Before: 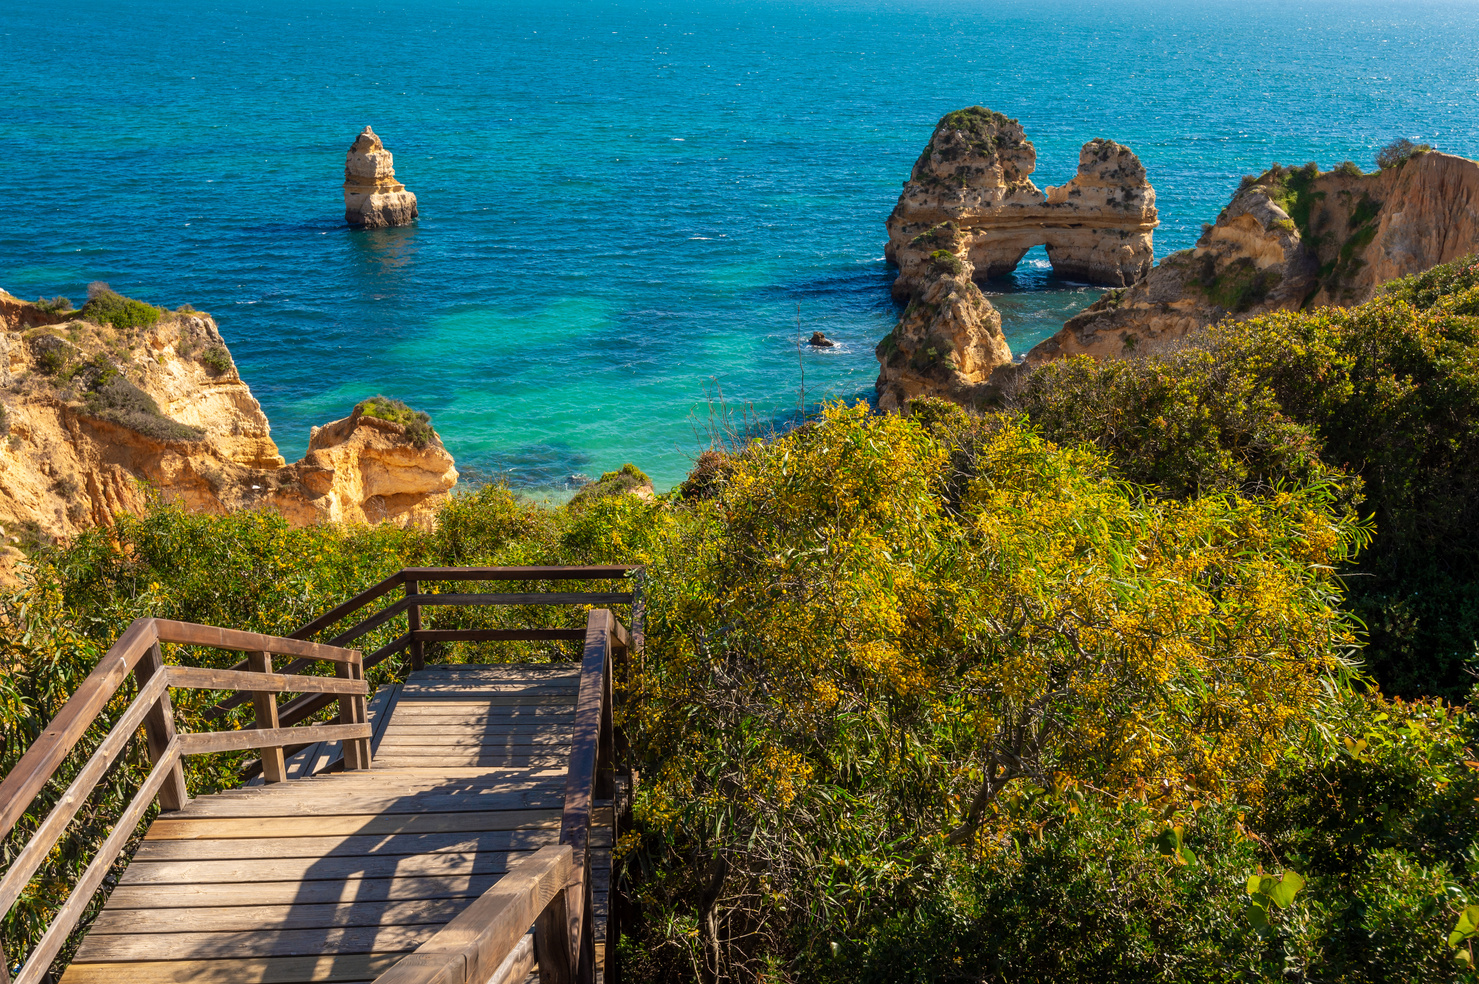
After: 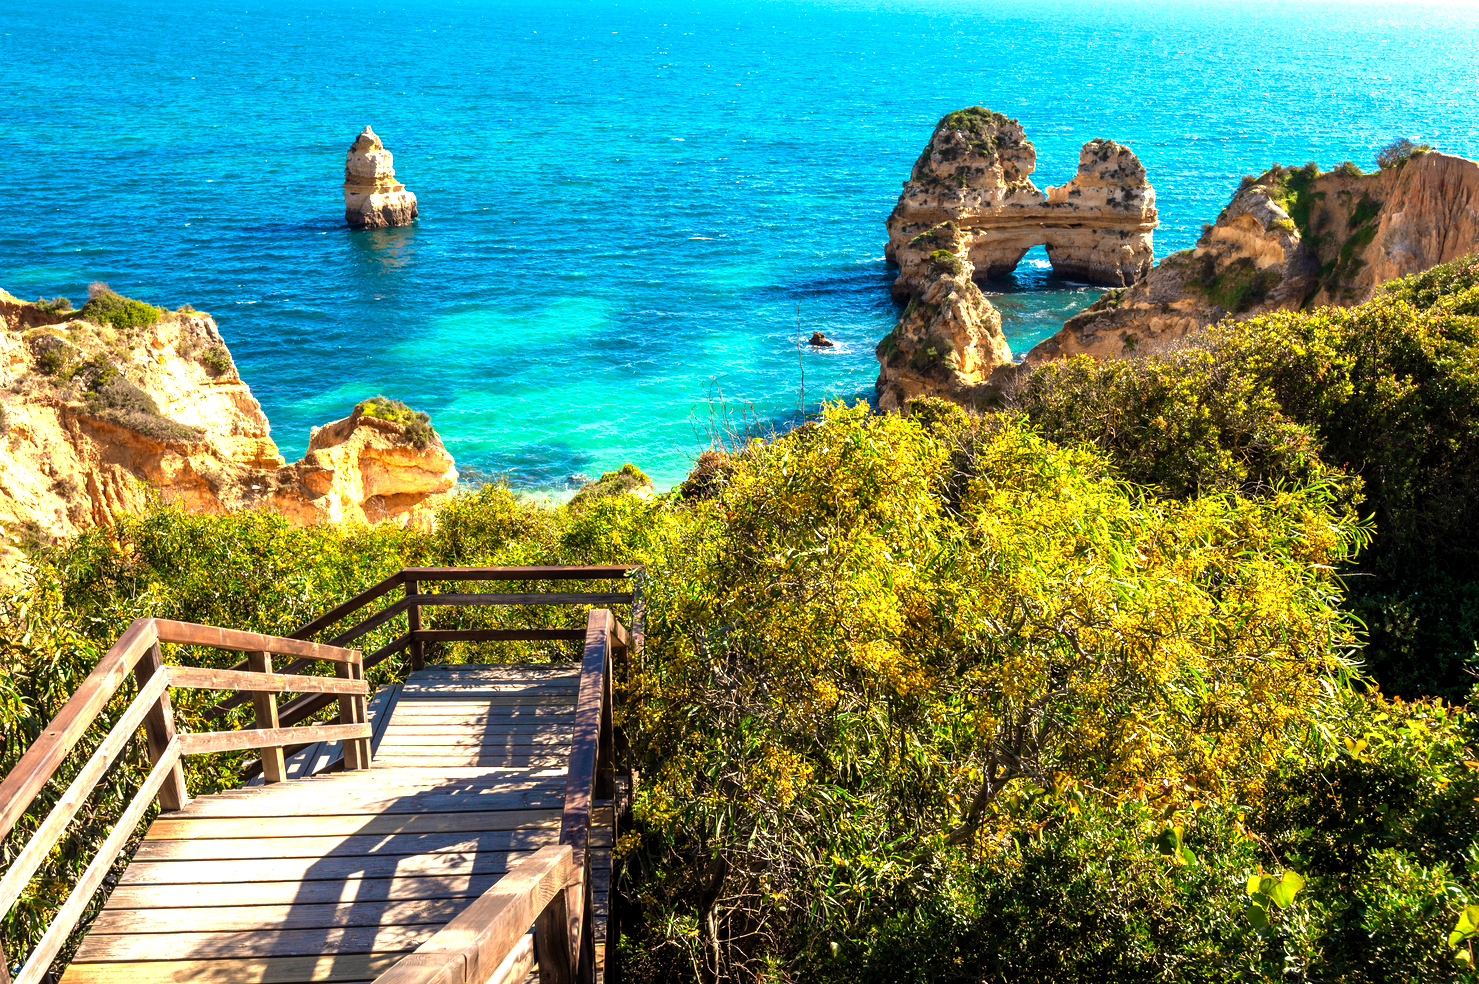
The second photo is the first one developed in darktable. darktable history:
velvia: on, module defaults
levels: levels [0.012, 0.367, 0.697]
